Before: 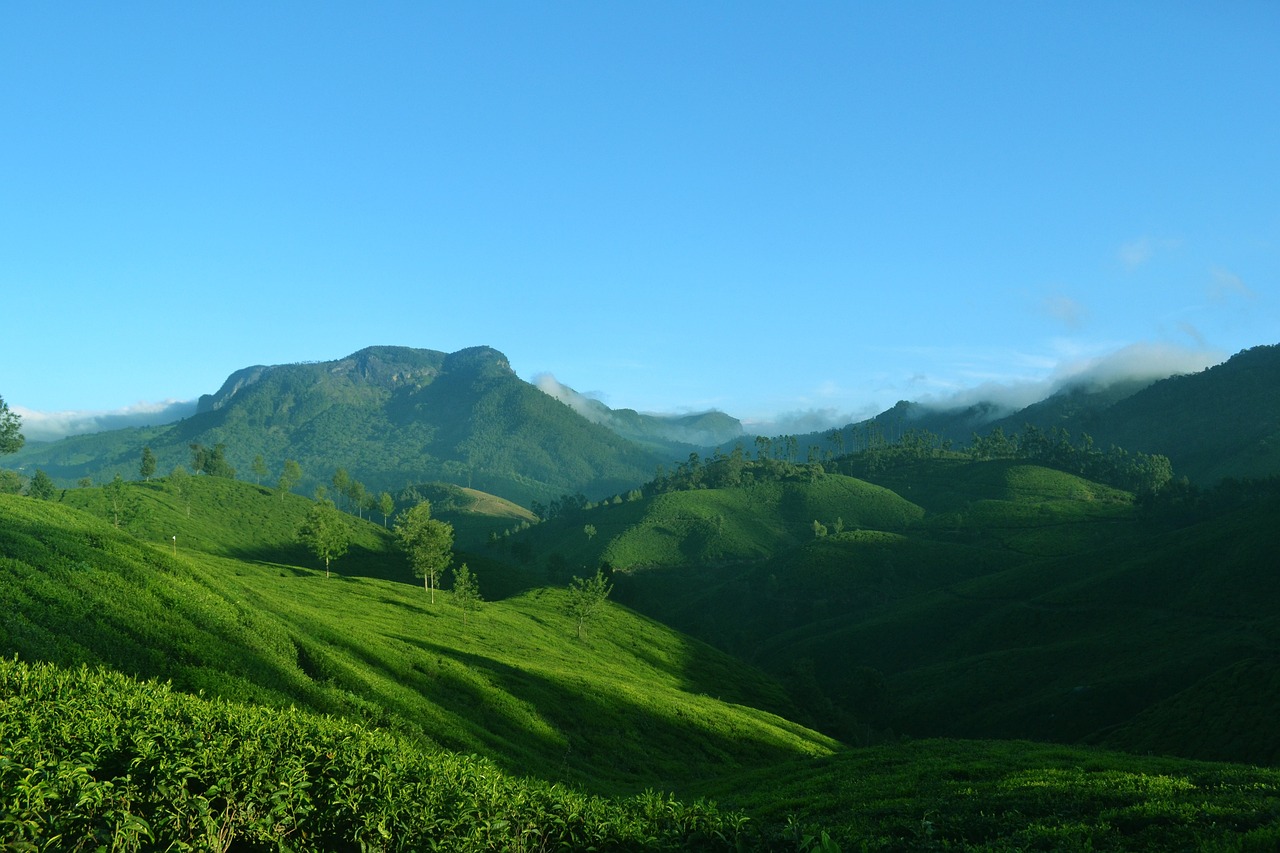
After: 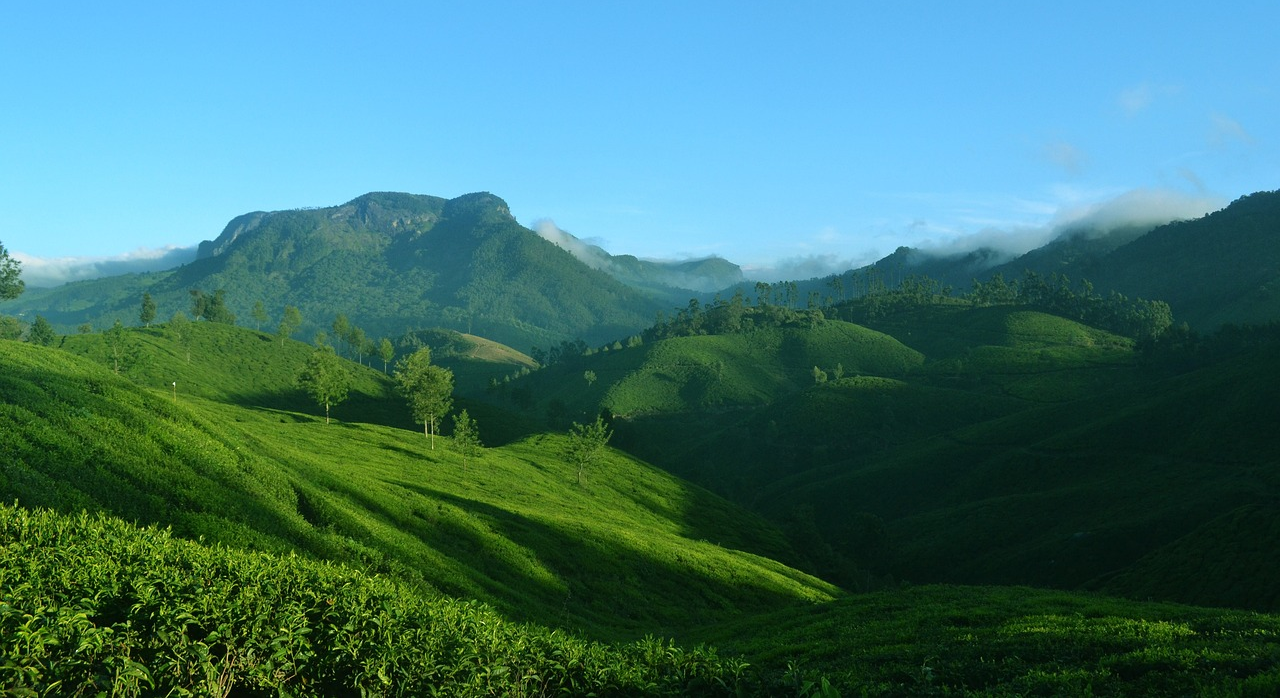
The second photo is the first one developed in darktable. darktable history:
crop and rotate: top 18.129%
